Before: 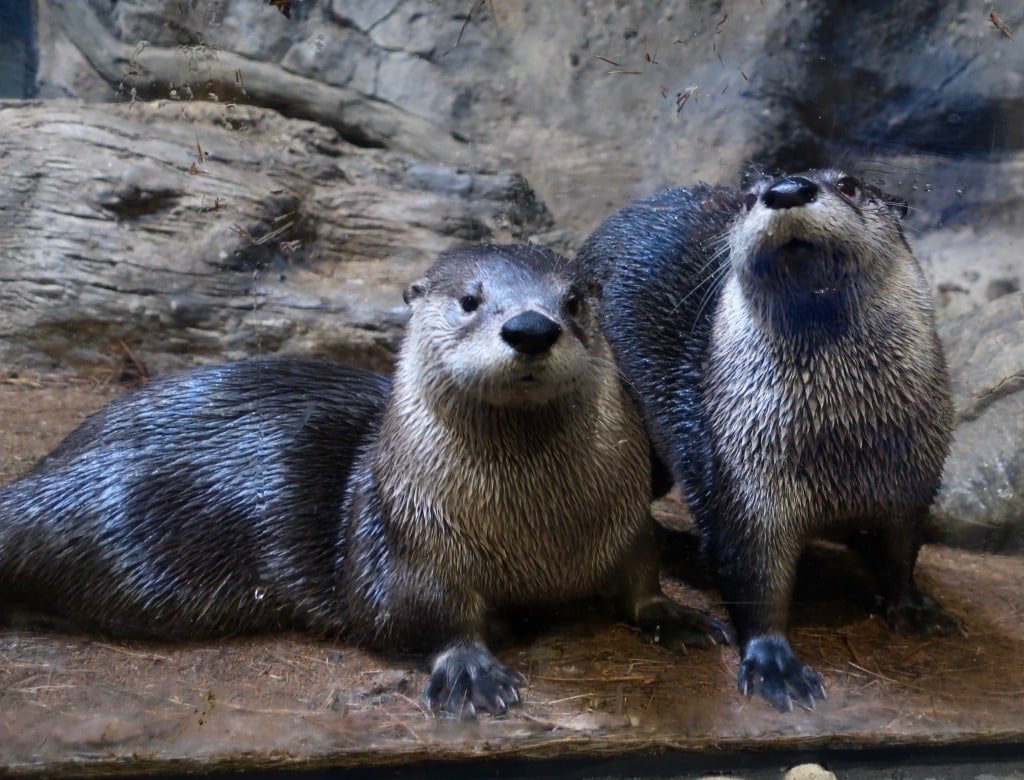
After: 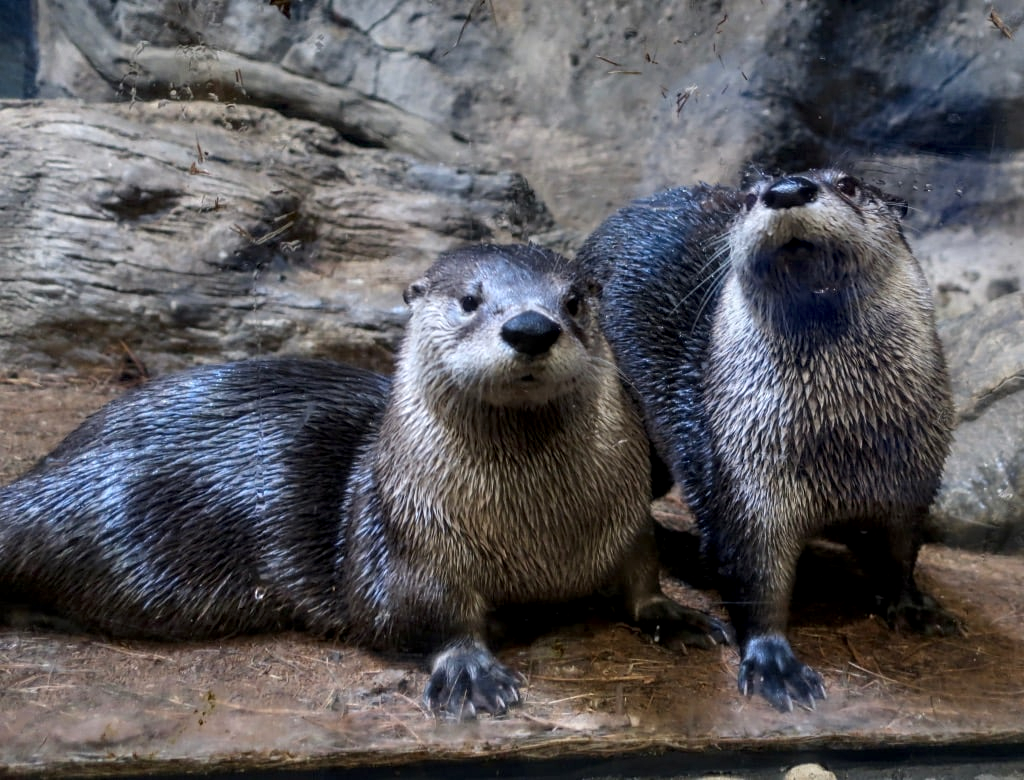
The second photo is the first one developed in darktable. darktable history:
shadows and highlights: shadows 32.83, highlights -47.7, soften with gaussian
local contrast: detail 130%
